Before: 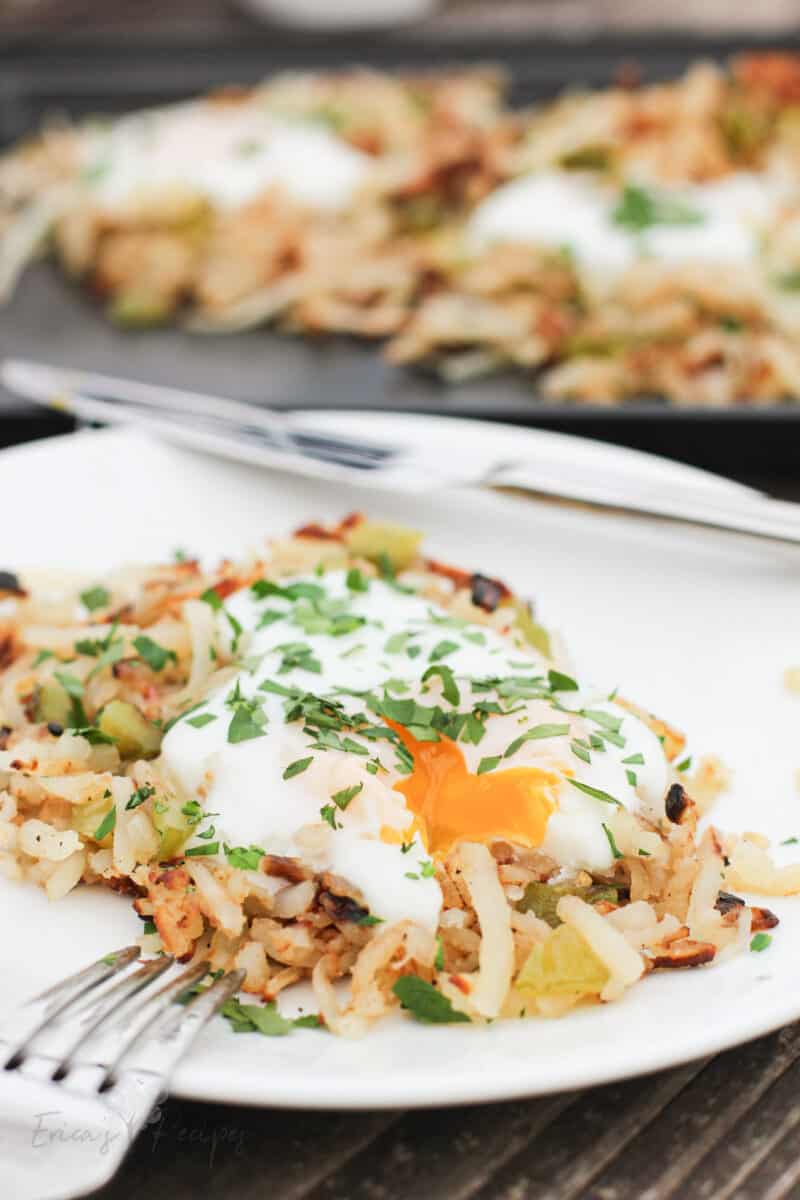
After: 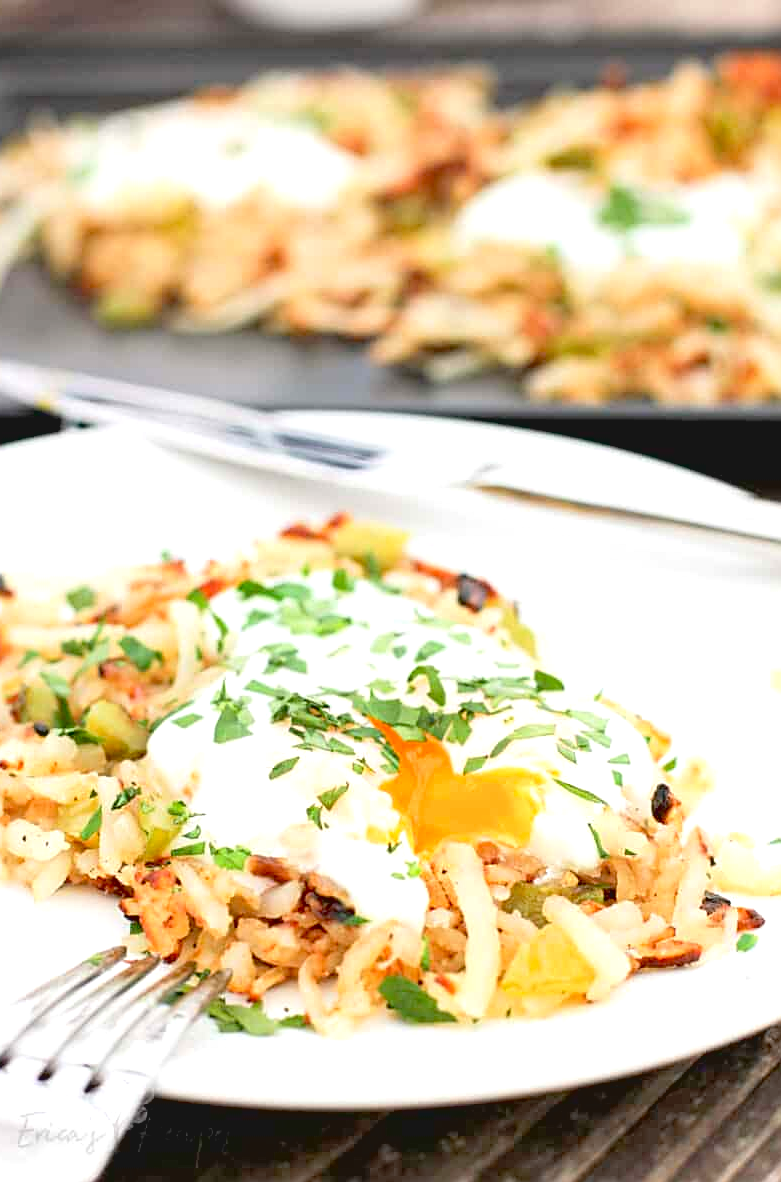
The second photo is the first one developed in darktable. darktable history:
exposure: black level correction 0.012, exposure 0.697 EV, compensate highlight preservation false
crop and rotate: left 1.769%, right 0.564%, bottom 1.44%
contrast brightness saturation: contrast -0.102, brightness 0.053, saturation 0.078
sharpen: on, module defaults
